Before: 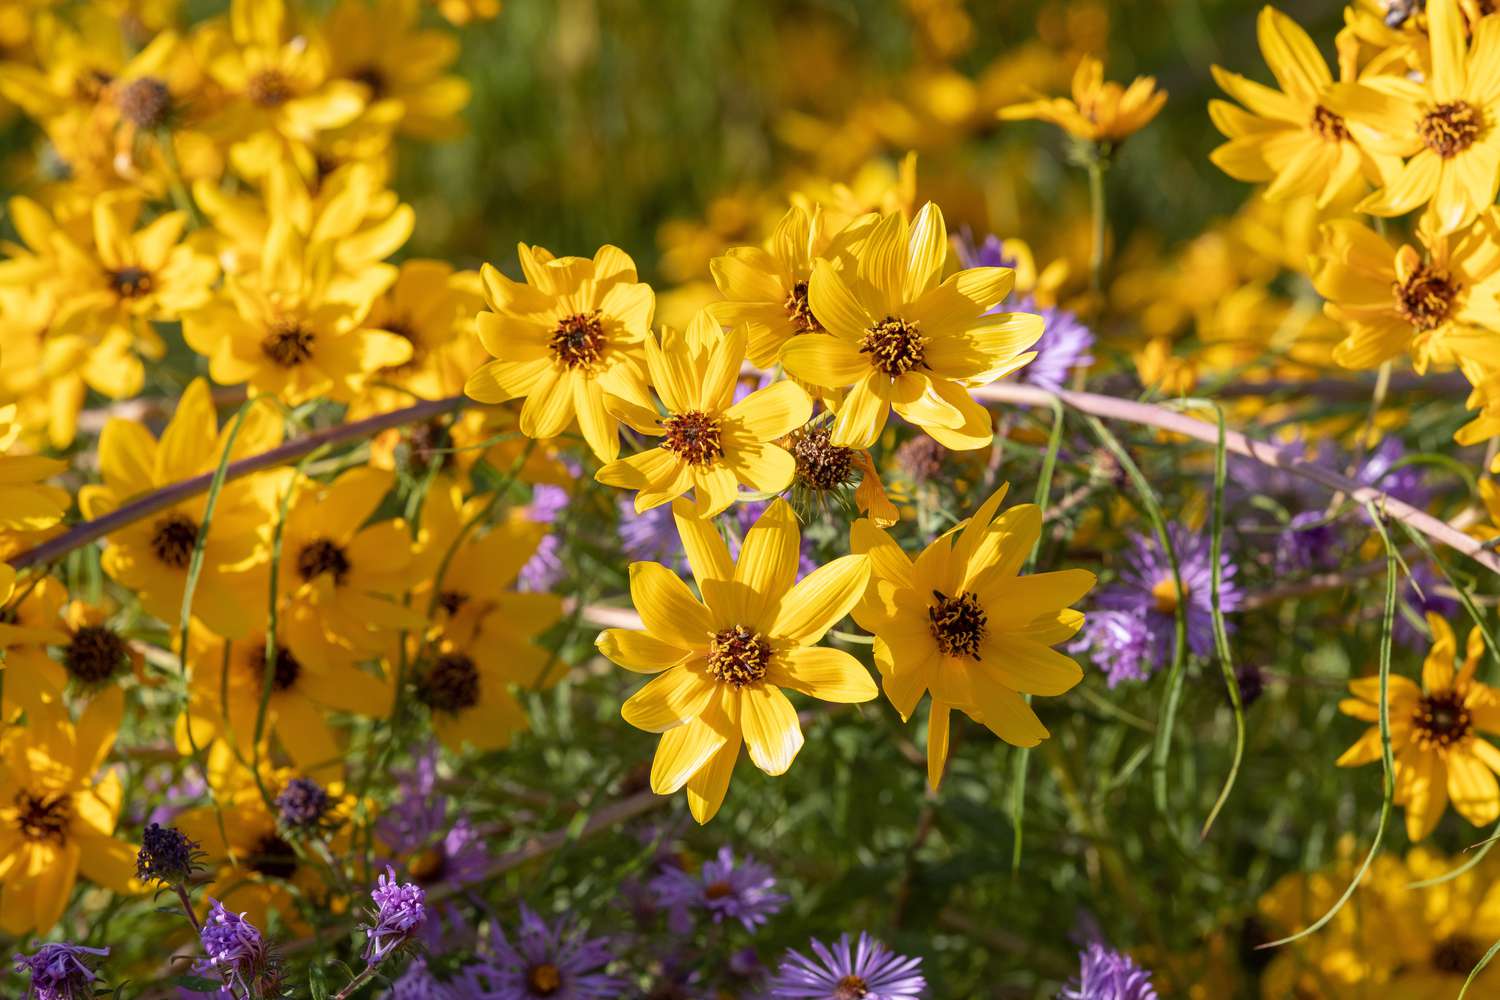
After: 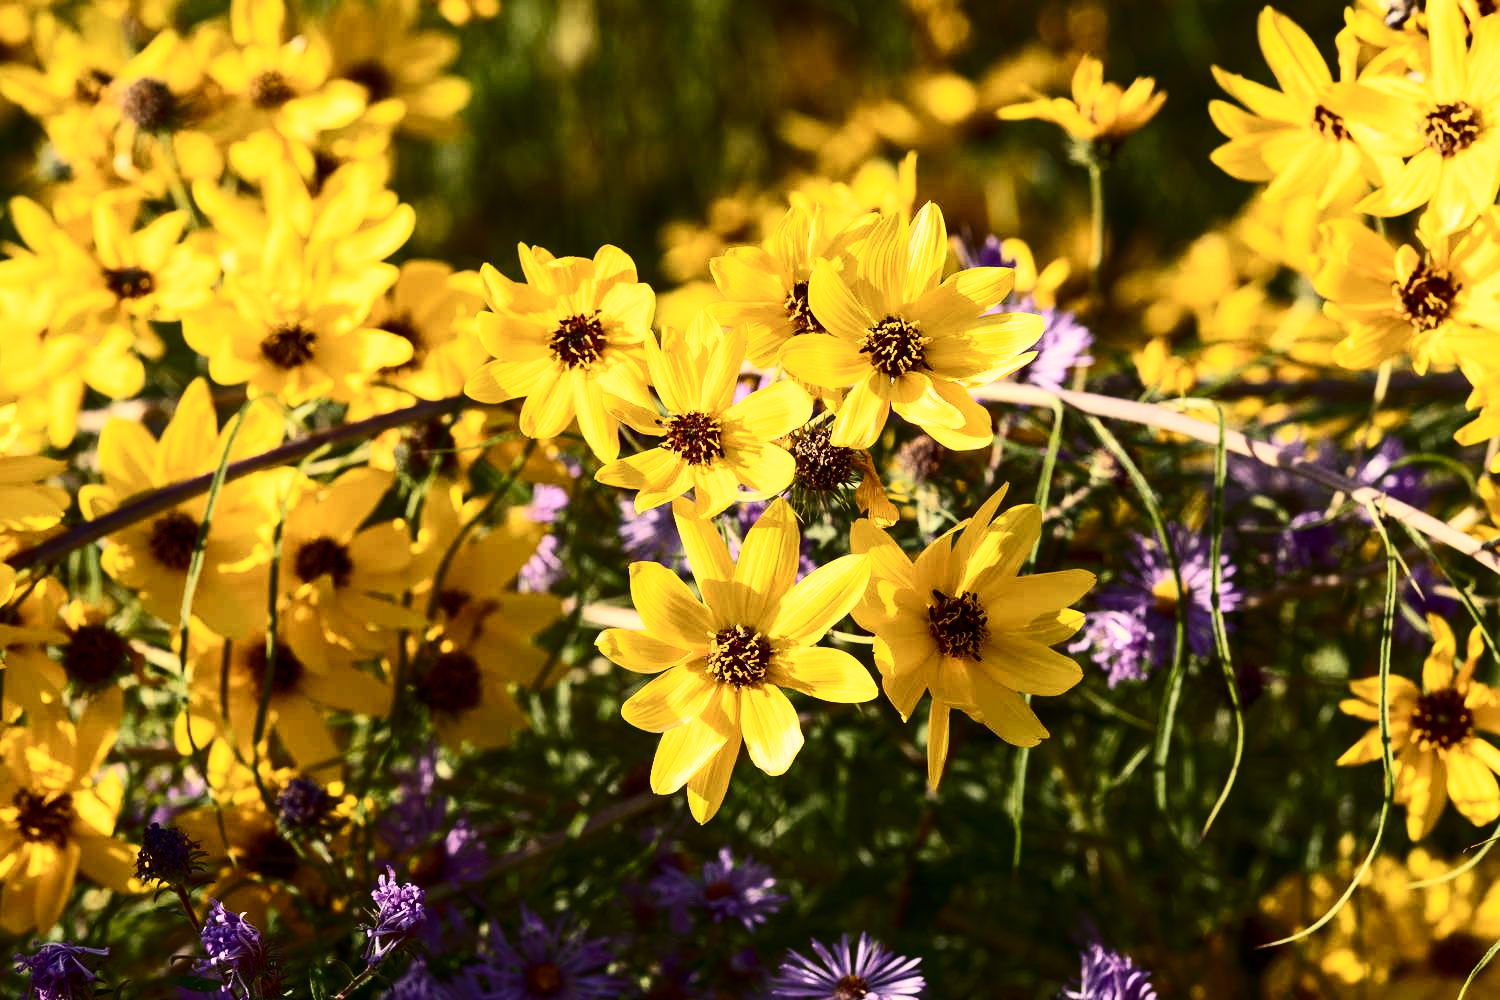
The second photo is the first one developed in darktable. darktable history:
color correction: highlights a* 1.39, highlights b* 17.69
contrast brightness saturation: contrast 0.507, saturation -0.104
